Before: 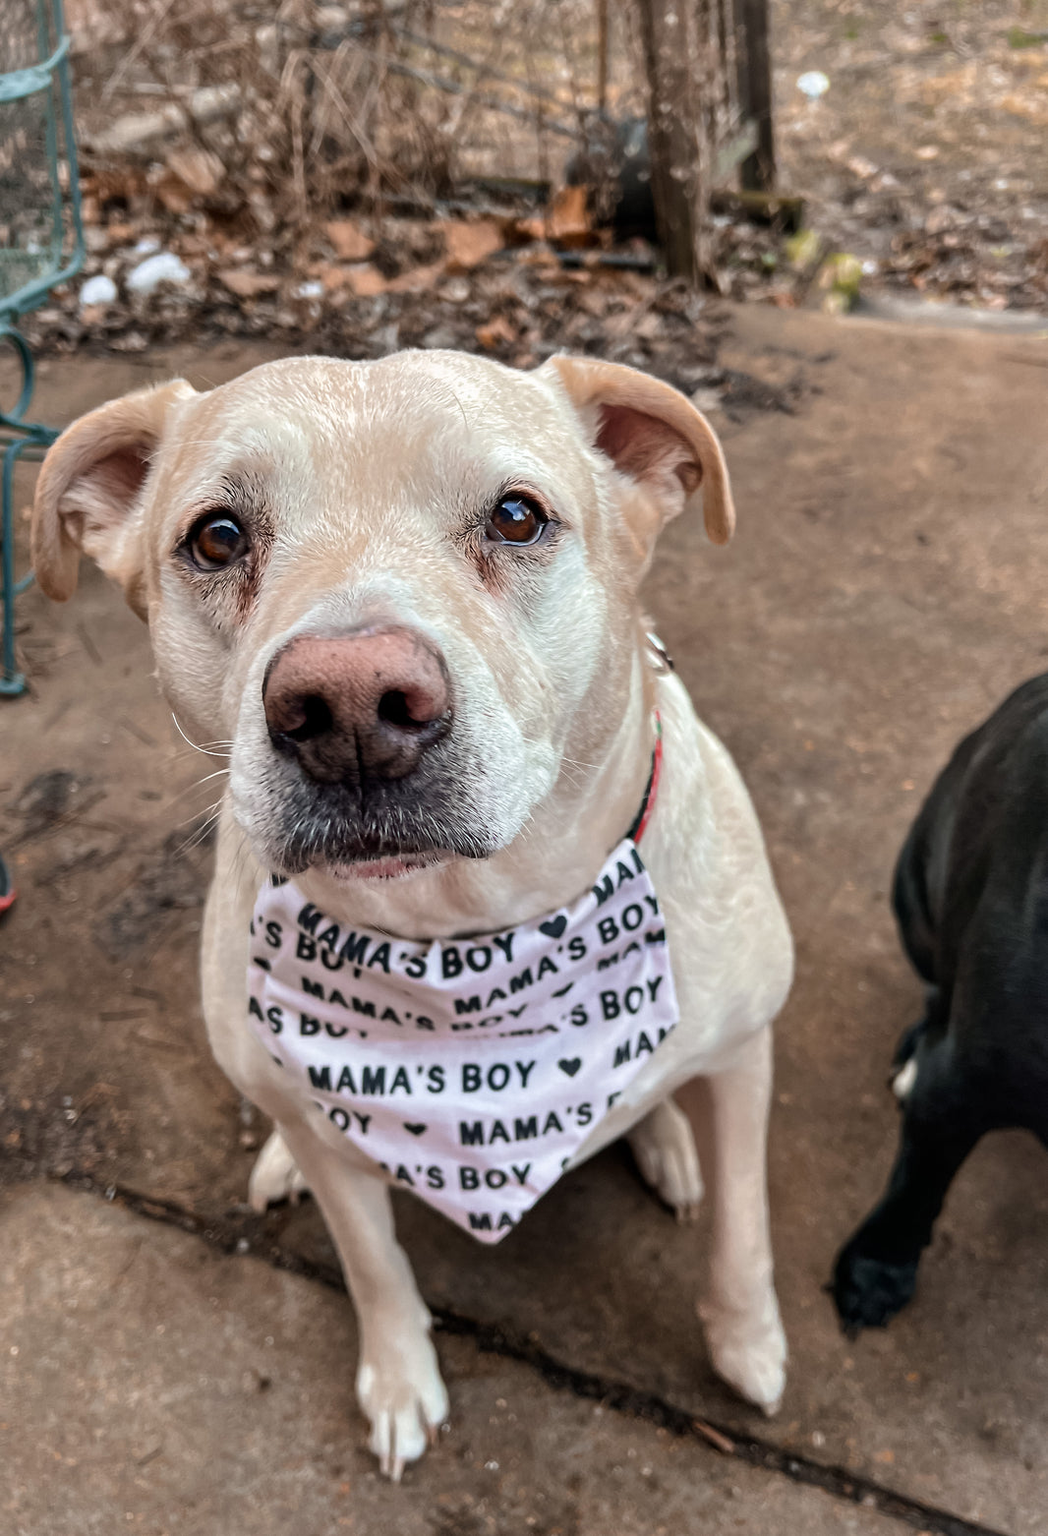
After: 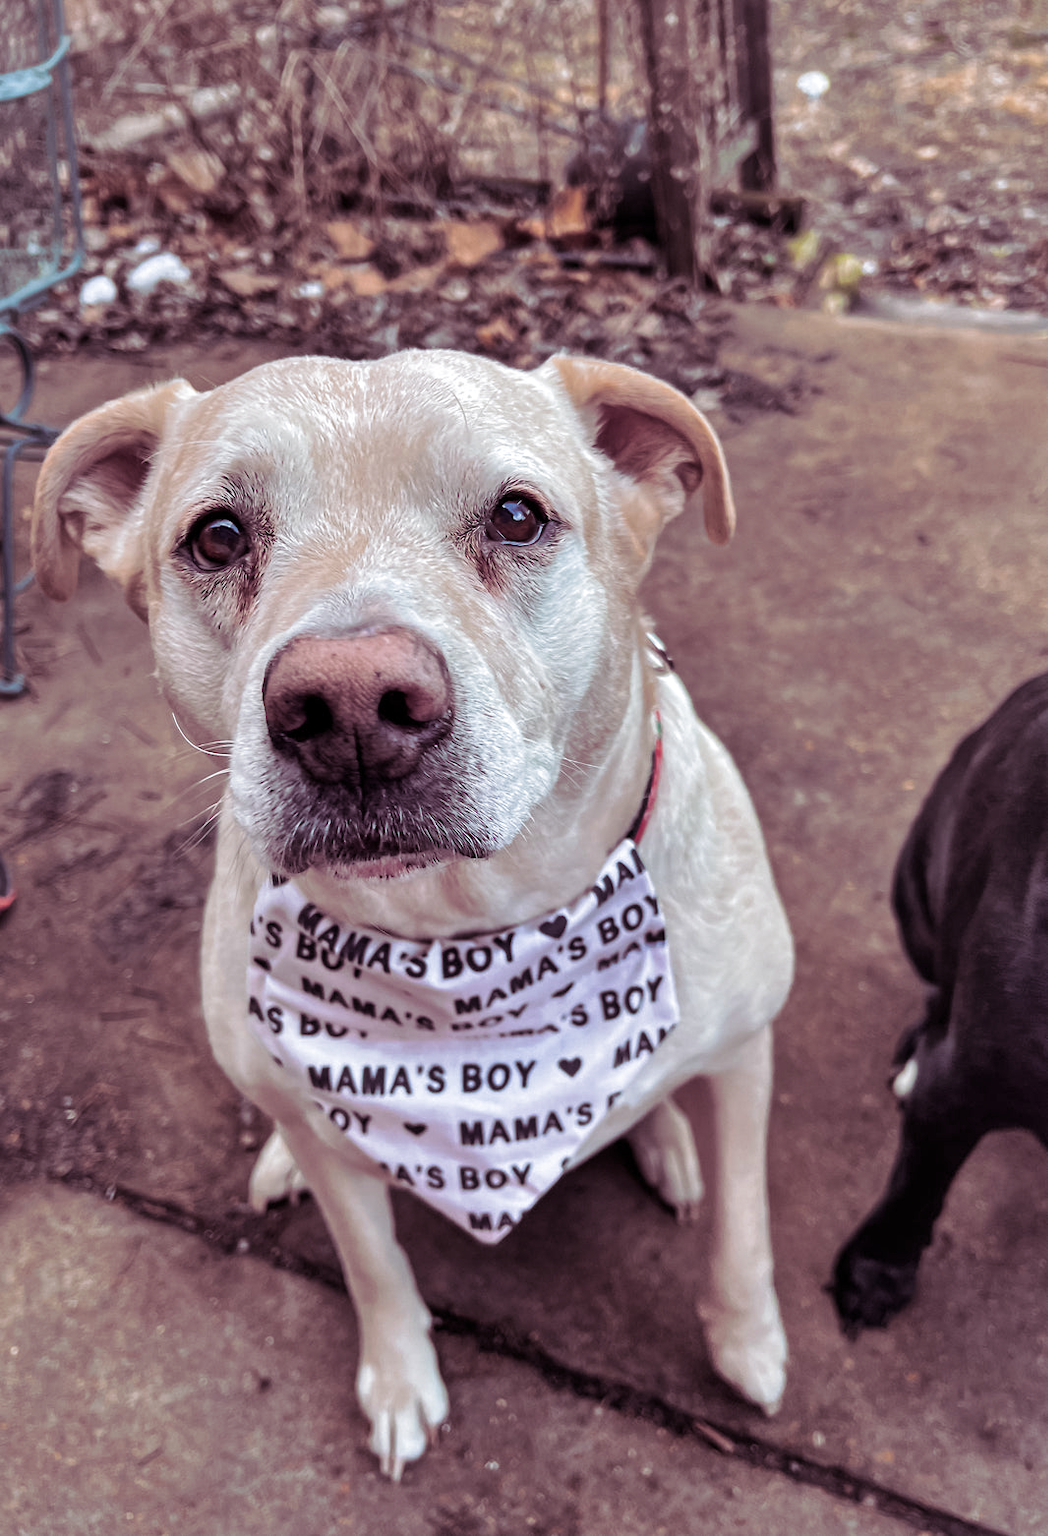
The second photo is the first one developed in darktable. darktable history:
split-toning: shadows › hue 316.8°, shadows › saturation 0.47, highlights › hue 201.6°, highlights › saturation 0, balance -41.97, compress 28.01%
color calibration: illuminant as shot in camera, x 0.358, y 0.373, temperature 4628.91 K
shadows and highlights: low approximation 0.01, soften with gaussian
